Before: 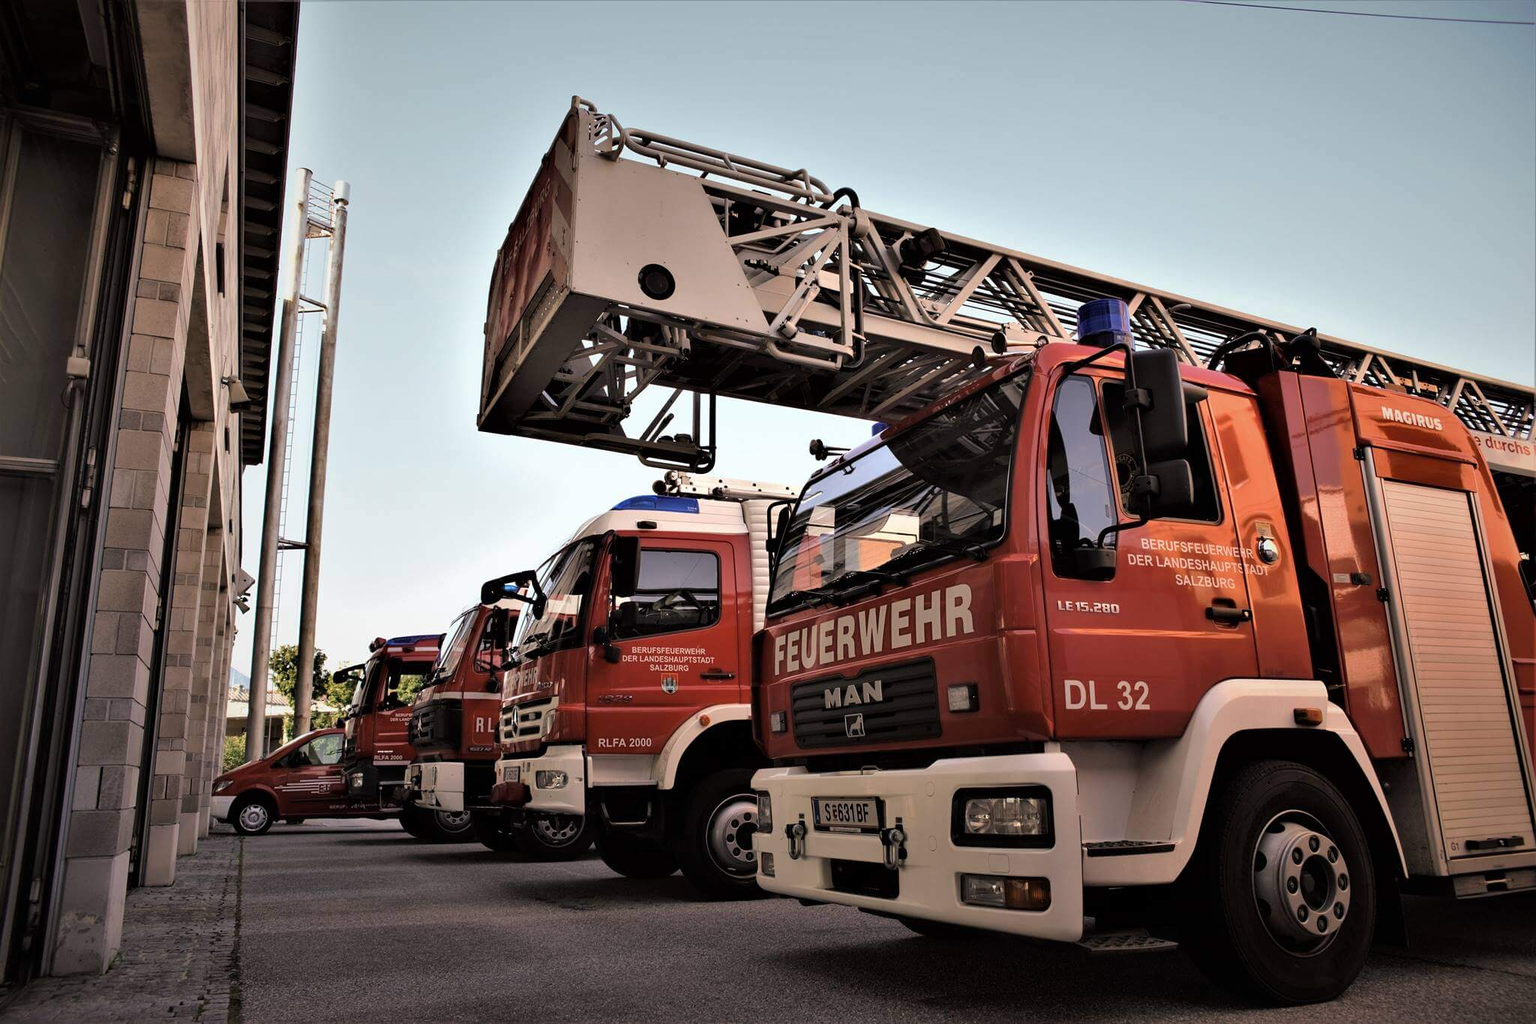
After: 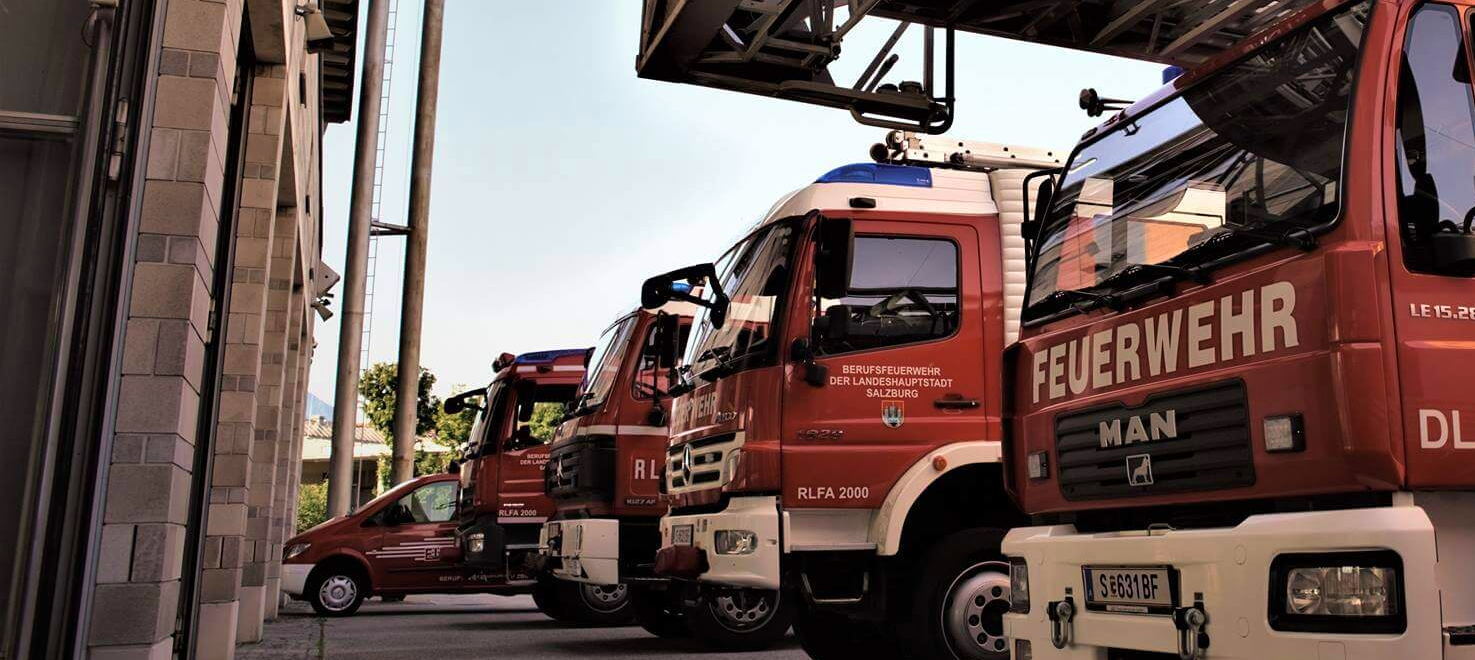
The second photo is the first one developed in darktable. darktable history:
velvia: strength 27.02%
crop: top 36.453%, right 27.955%, bottom 15.024%
